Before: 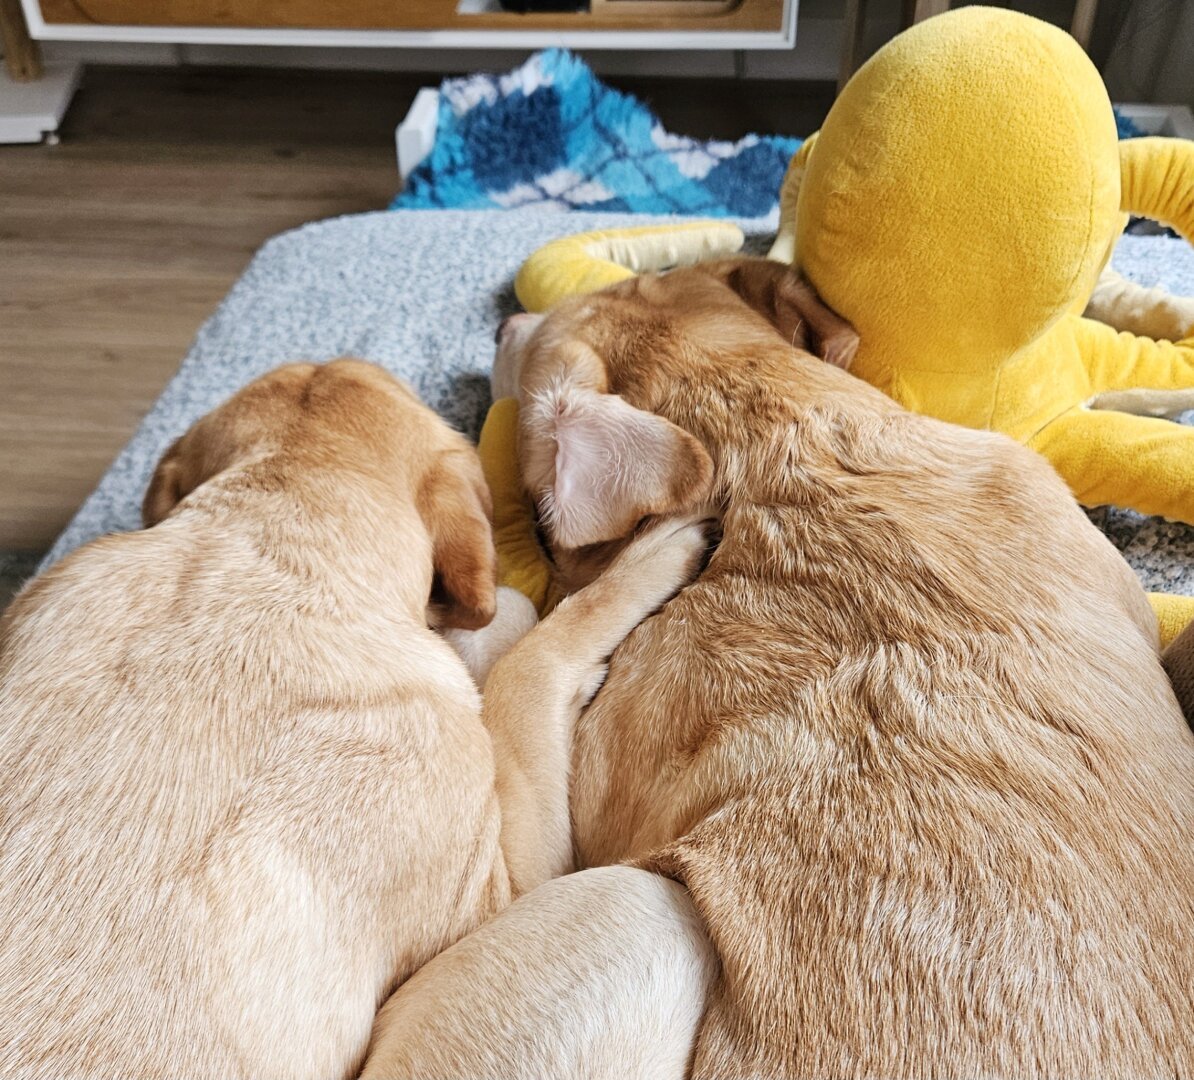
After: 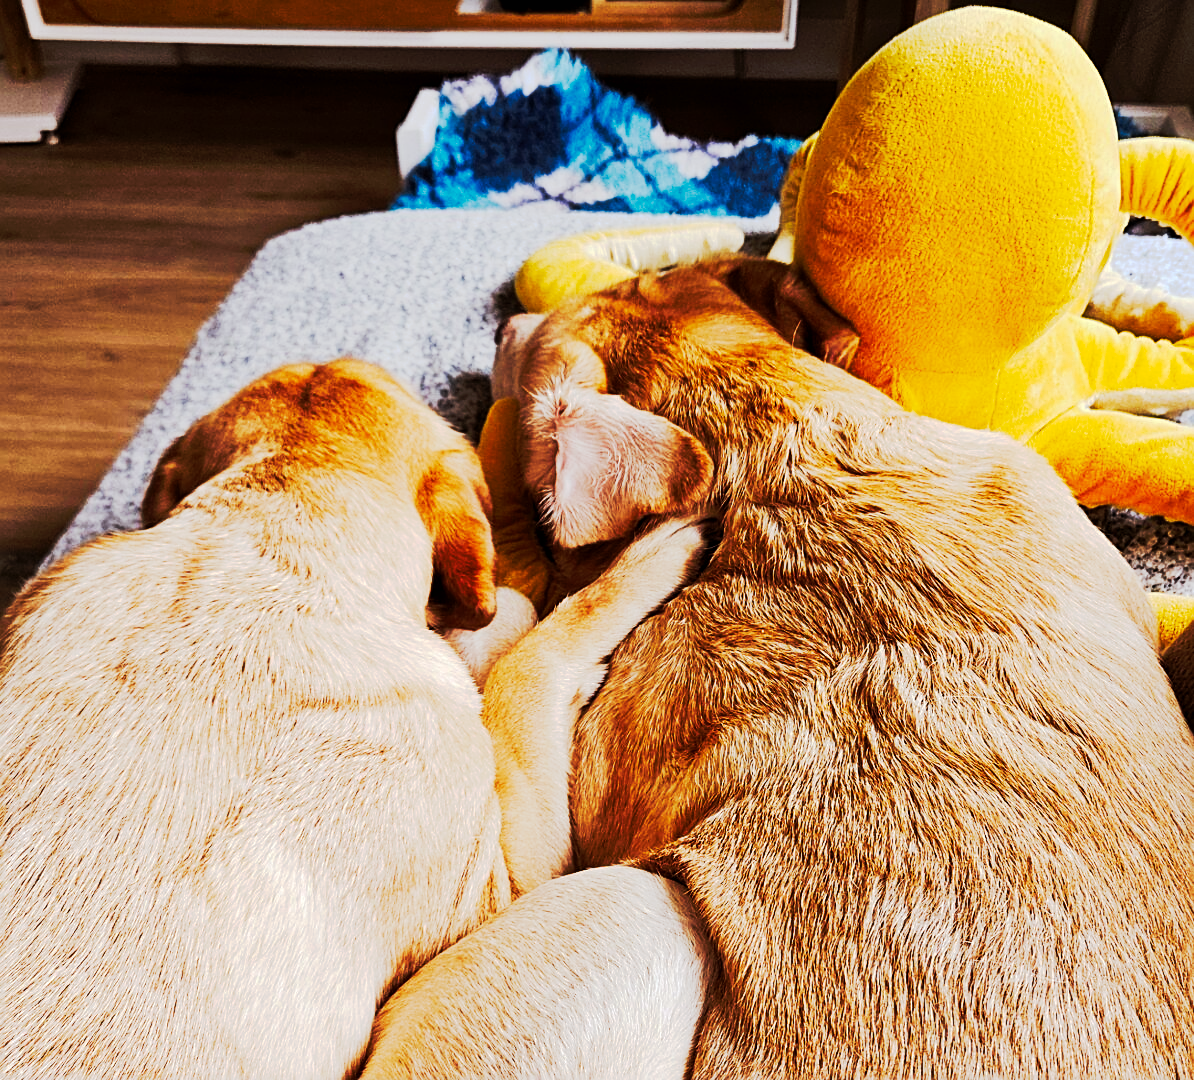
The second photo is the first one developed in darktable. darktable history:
tone curve: curves: ch0 [(0, 0) (0.003, 0.002) (0.011, 0.002) (0.025, 0.002) (0.044, 0.007) (0.069, 0.014) (0.1, 0.026) (0.136, 0.04) (0.177, 0.061) (0.224, 0.1) (0.277, 0.151) (0.335, 0.198) (0.399, 0.272) (0.468, 0.387) (0.543, 0.553) (0.623, 0.716) (0.709, 0.8) (0.801, 0.855) (0.898, 0.897) (1, 1)], preserve colors none
rgb levels: mode RGB, independent channels, levels [[0, 0.5, 1], [0, 0.521, 1], [0, 0.536, 1]]
sharpen: on, module defaults
